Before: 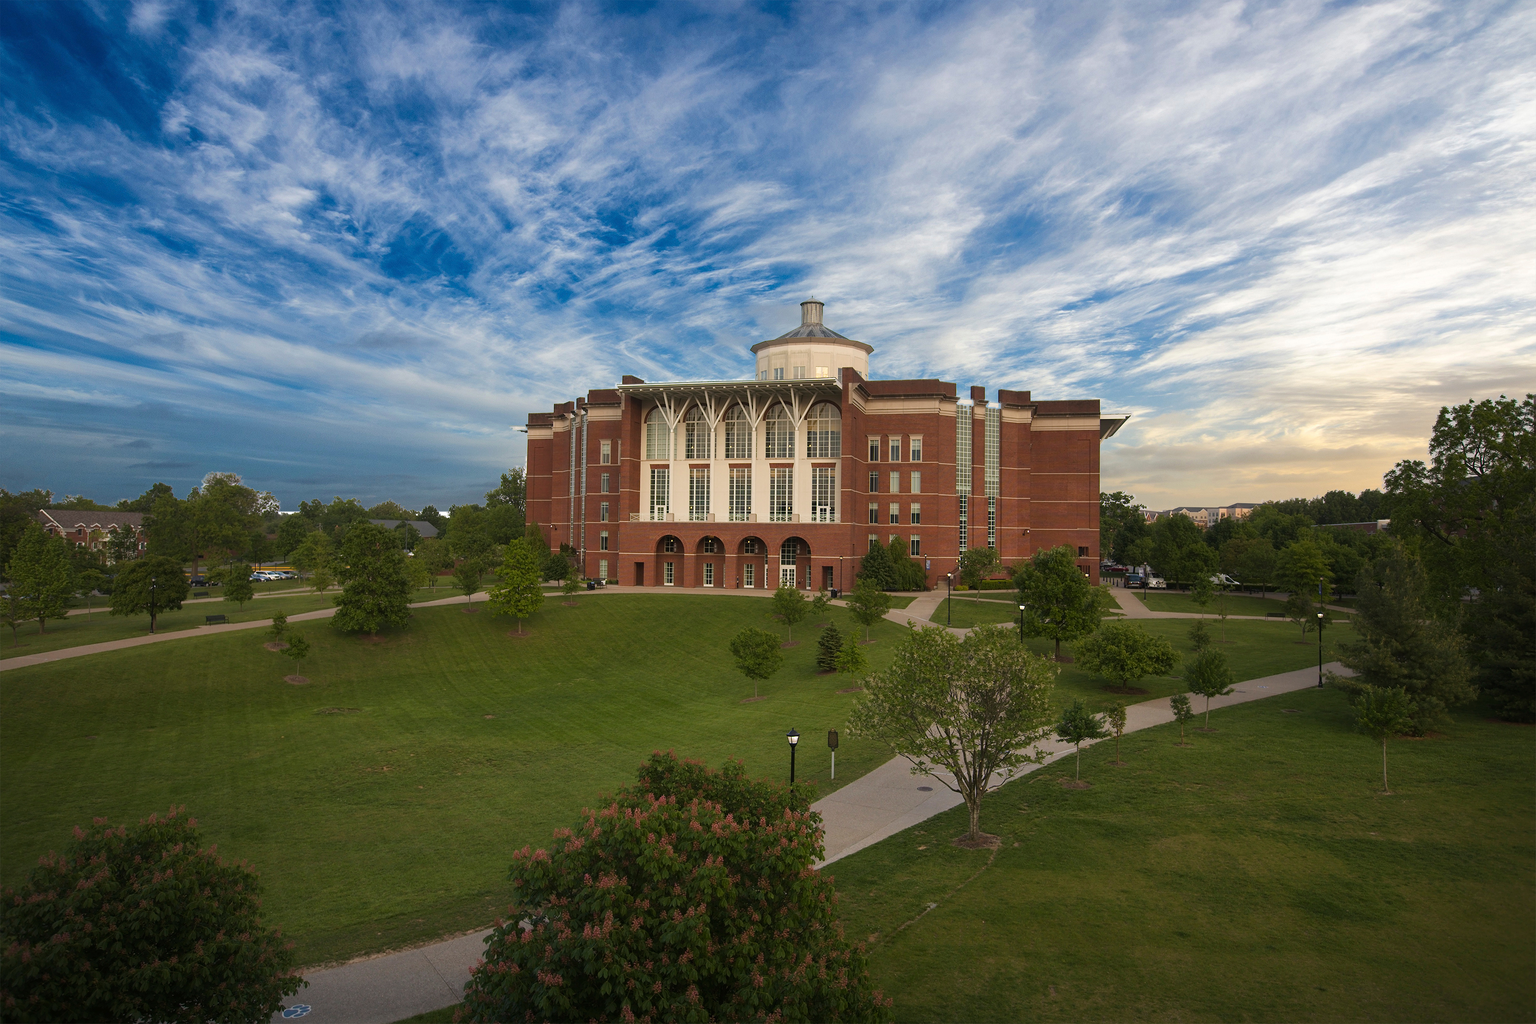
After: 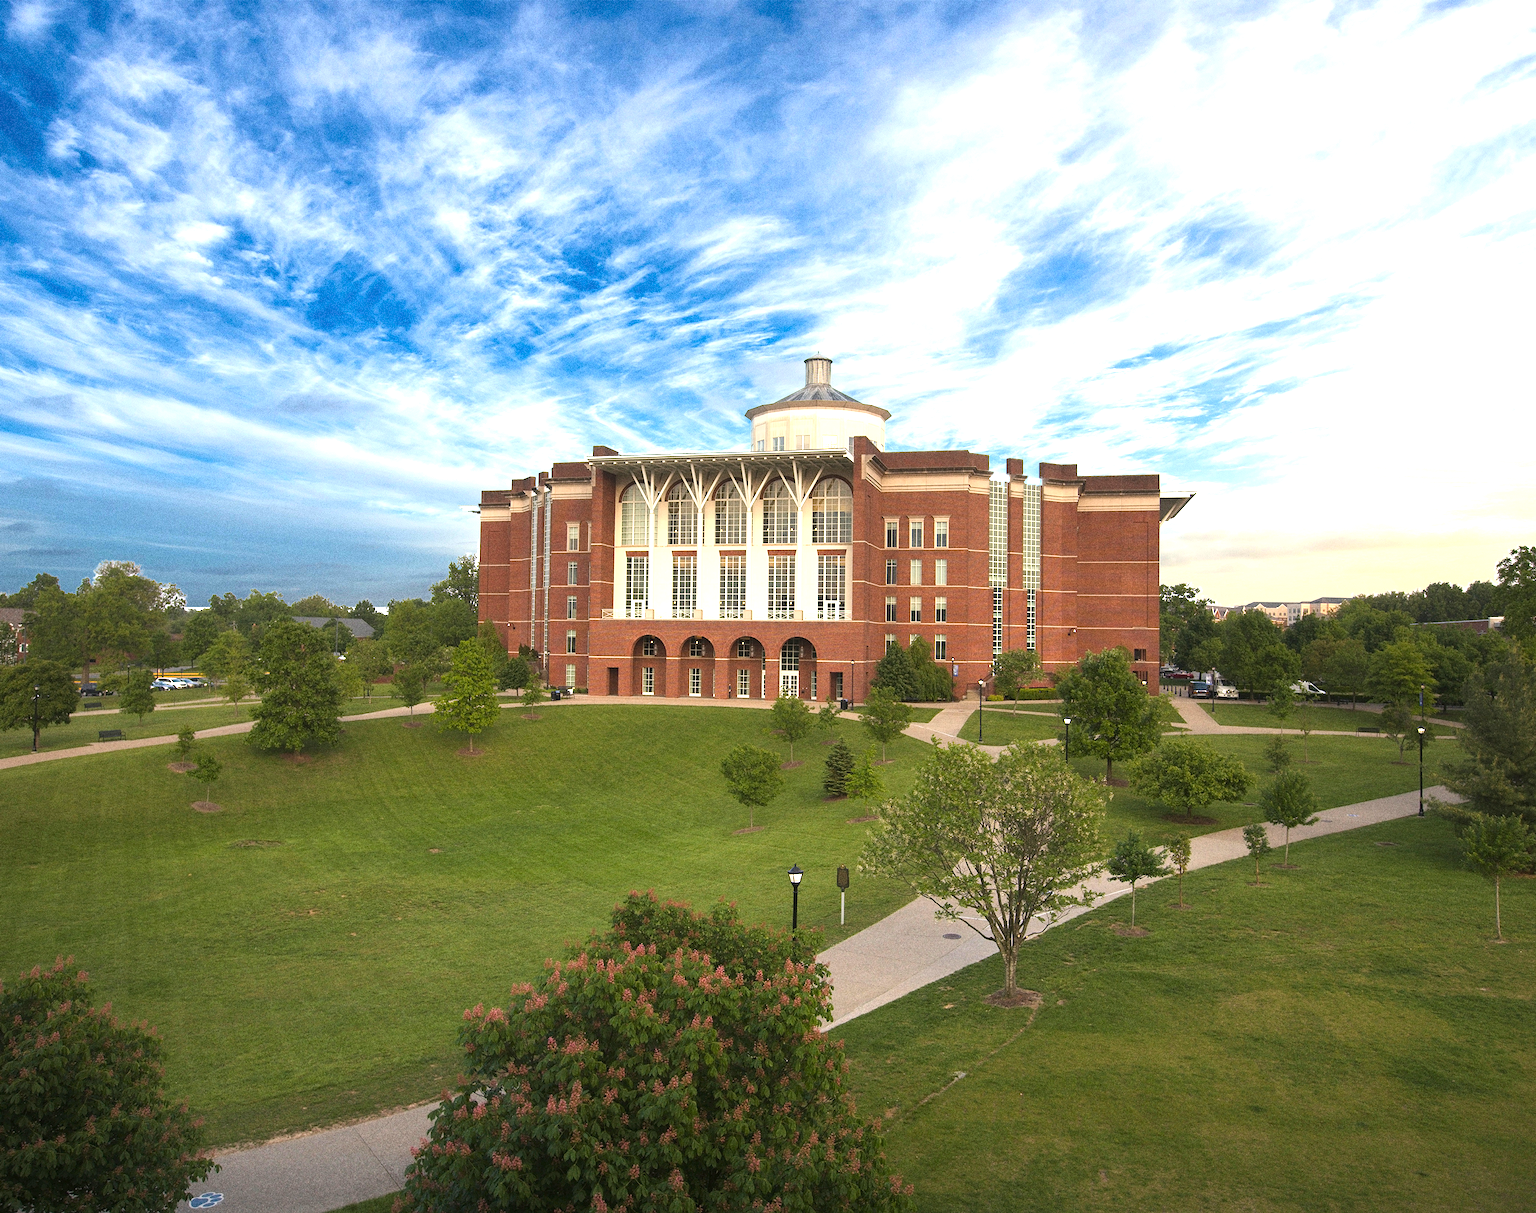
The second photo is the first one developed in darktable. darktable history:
grain: coarseness 0.09 ISO, strength 40%
crop: left 8.026%, right 7.374%
exposure: black level correction 0, exposure 1.2 EV, compensate exposure bias true, compensate highlight preservation false
